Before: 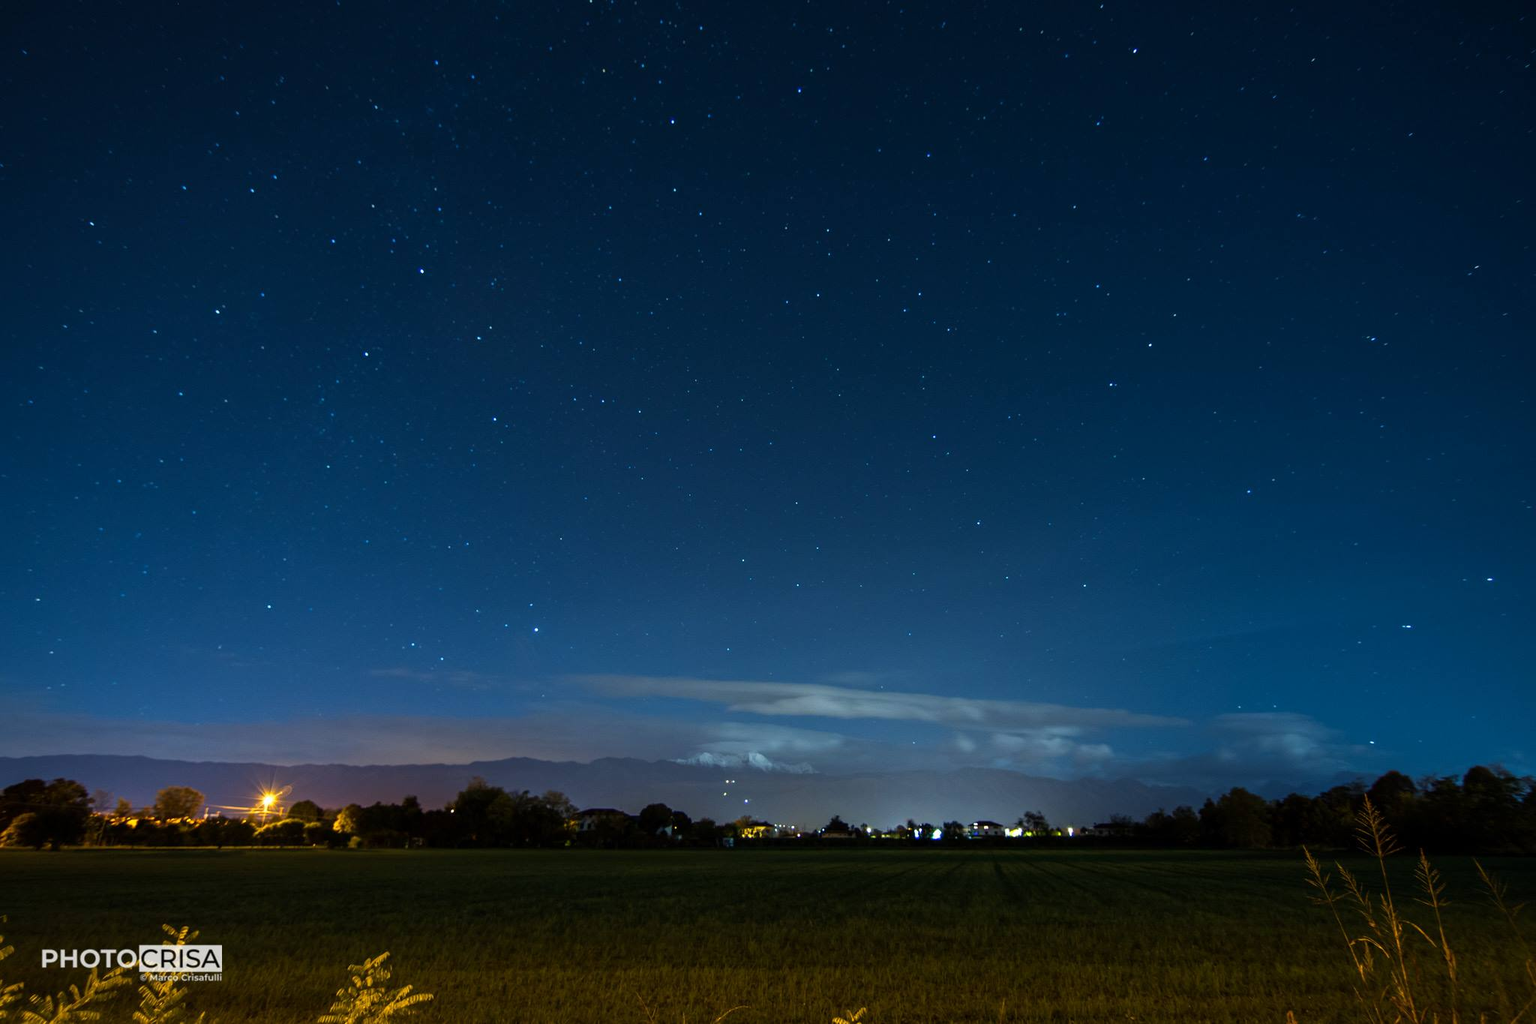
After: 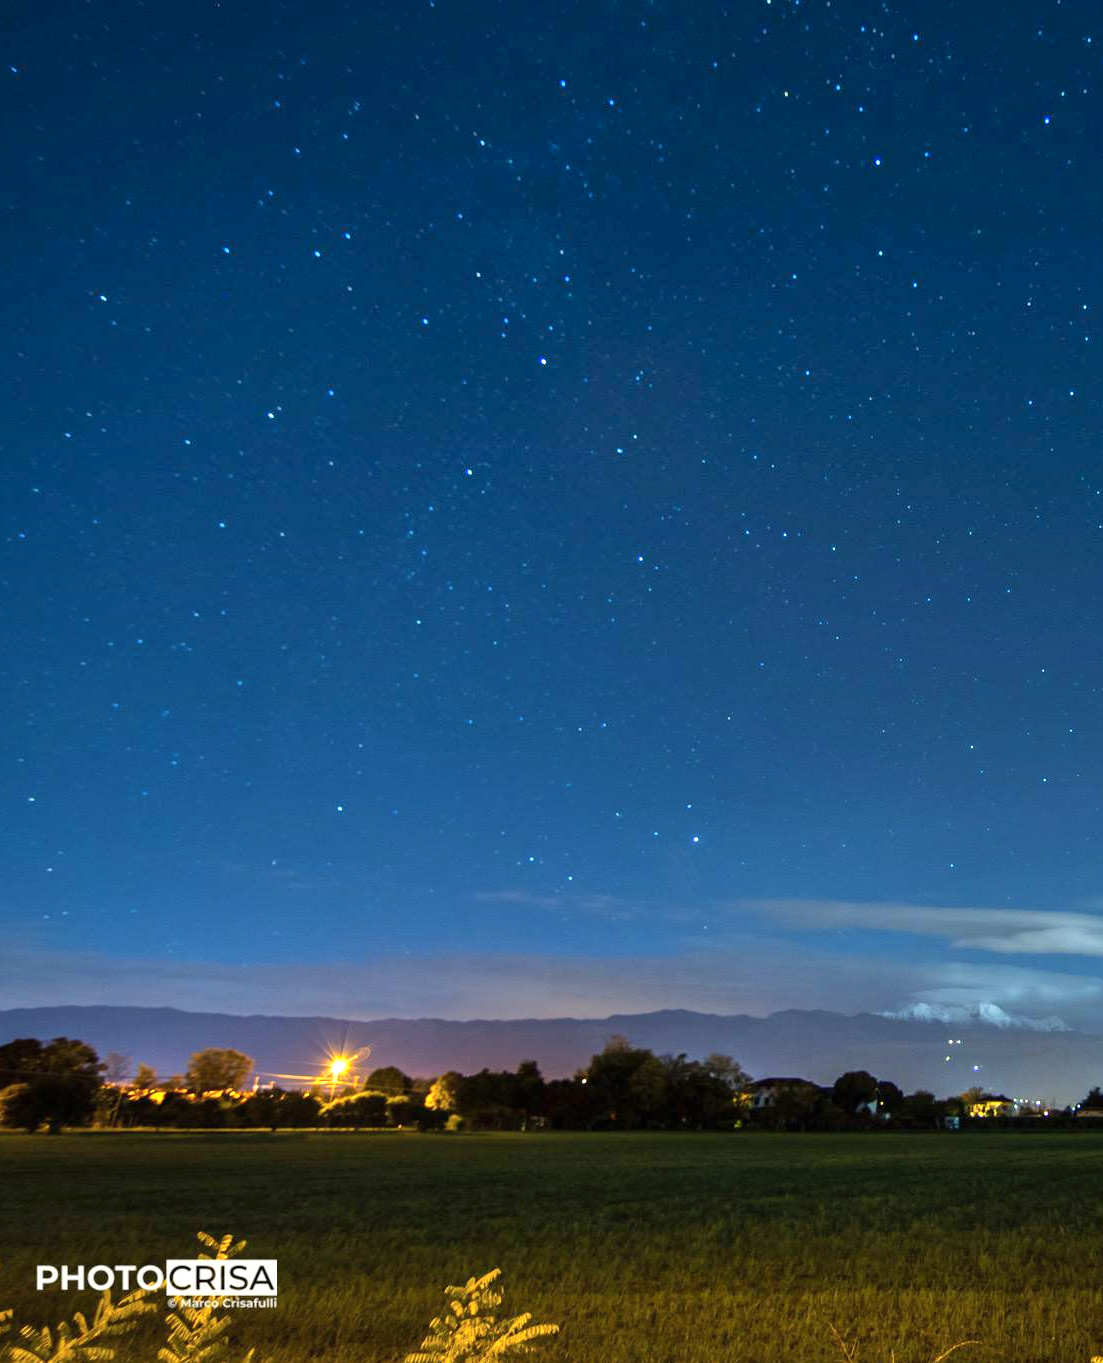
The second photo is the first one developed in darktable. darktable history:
crop: left 0.945%, right 45.168%, bottom 0.092%
exposure: black level correction 0, exposure 0.701 EV, compensate highlight preservation false
shadows and highlights: white point adjustment 0.043, soften with gaussian
